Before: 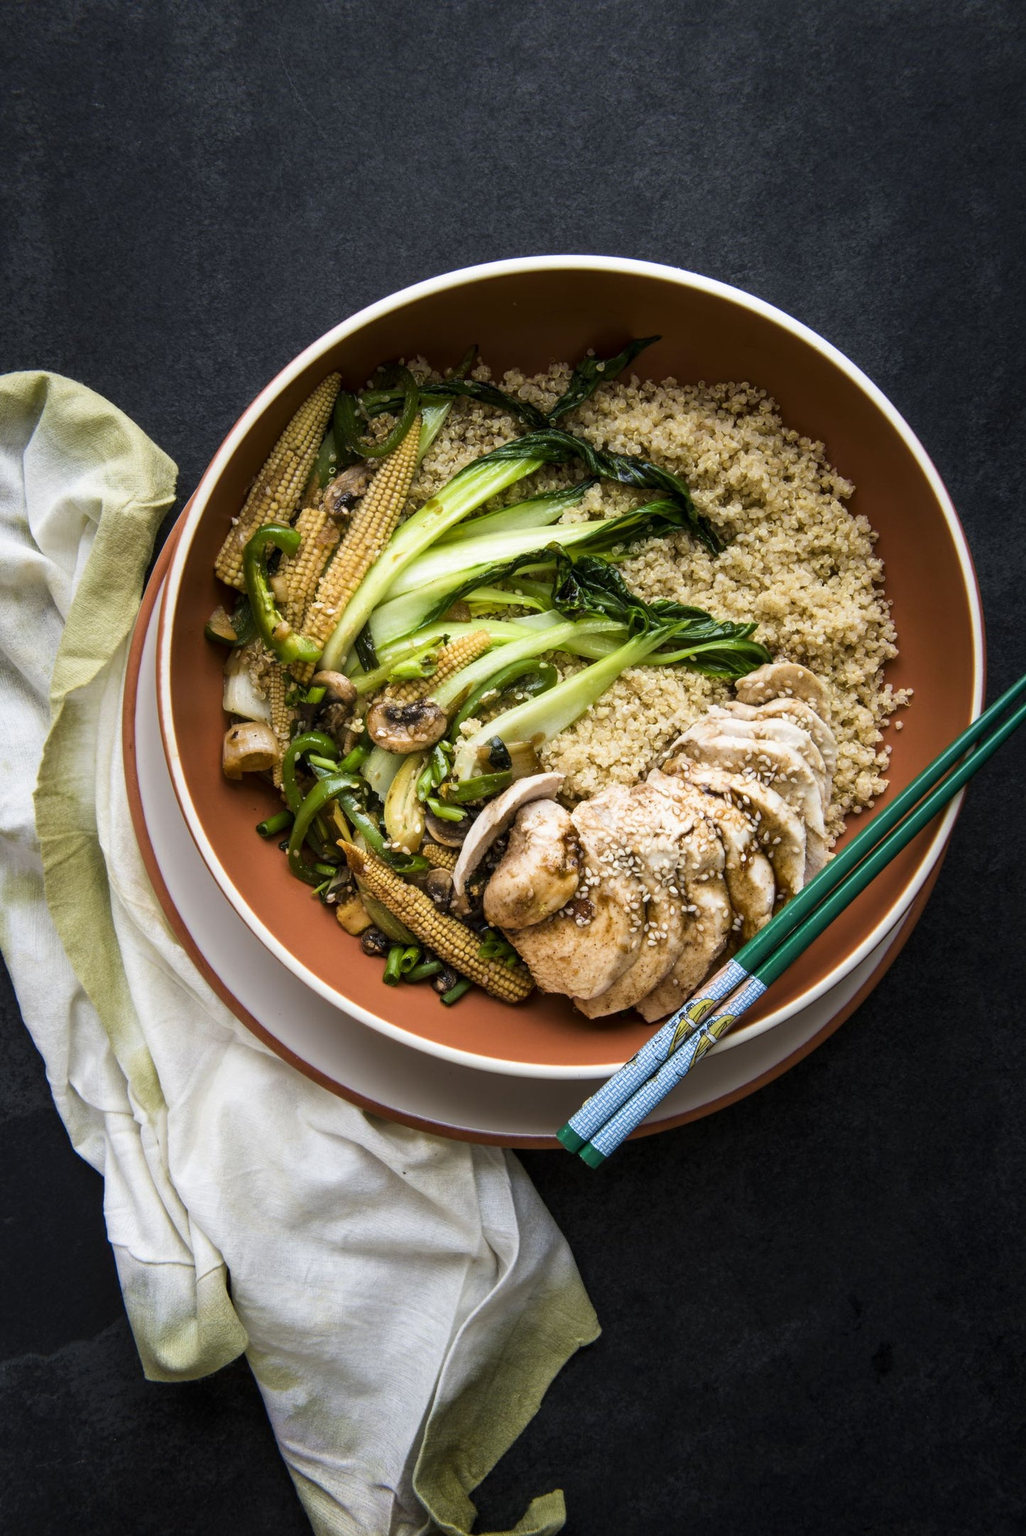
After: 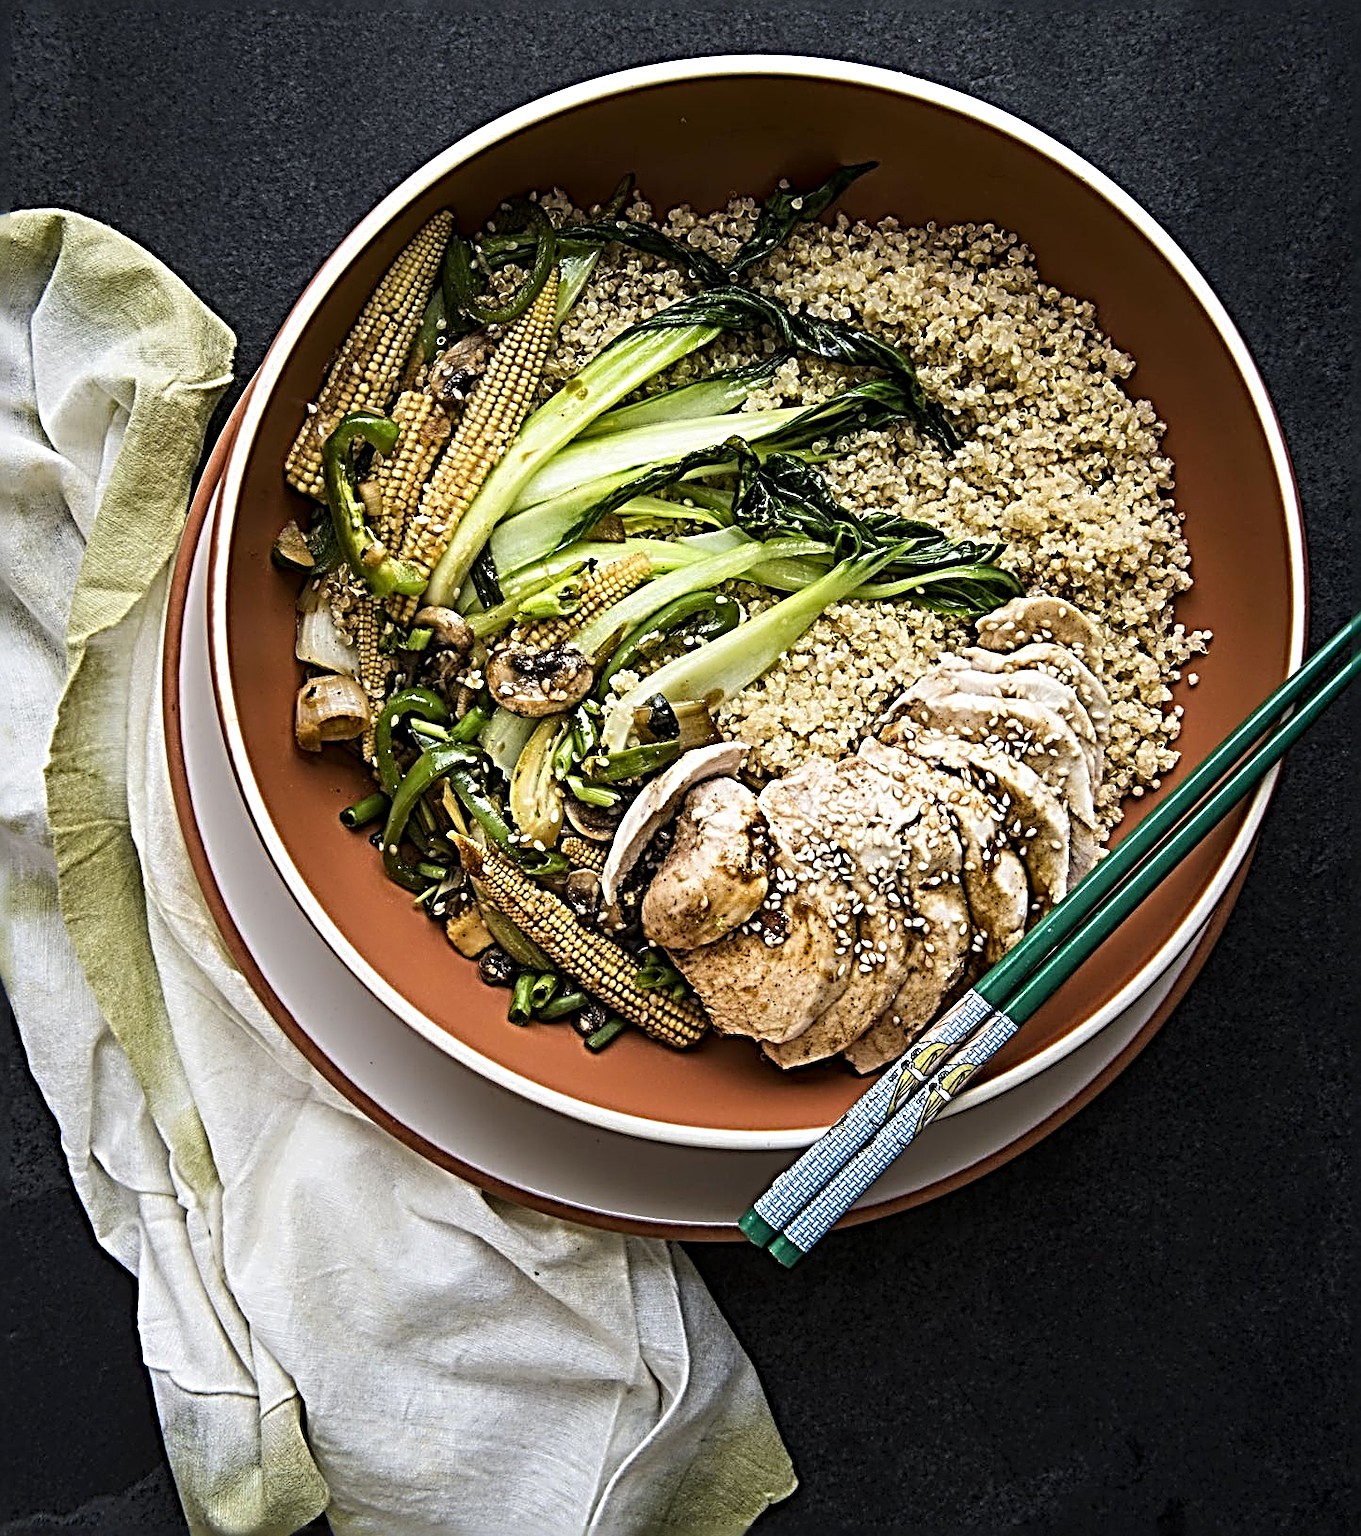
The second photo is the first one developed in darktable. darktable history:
sharpen: radius 4.007, amount 1.984
crop: top 13.911%, bottom 10.766%
tone equalizer: on, module defaults
base curve: curves: ch0 [(0, 0) (0.283, 0.295) (1, 1)], preserve colors none
